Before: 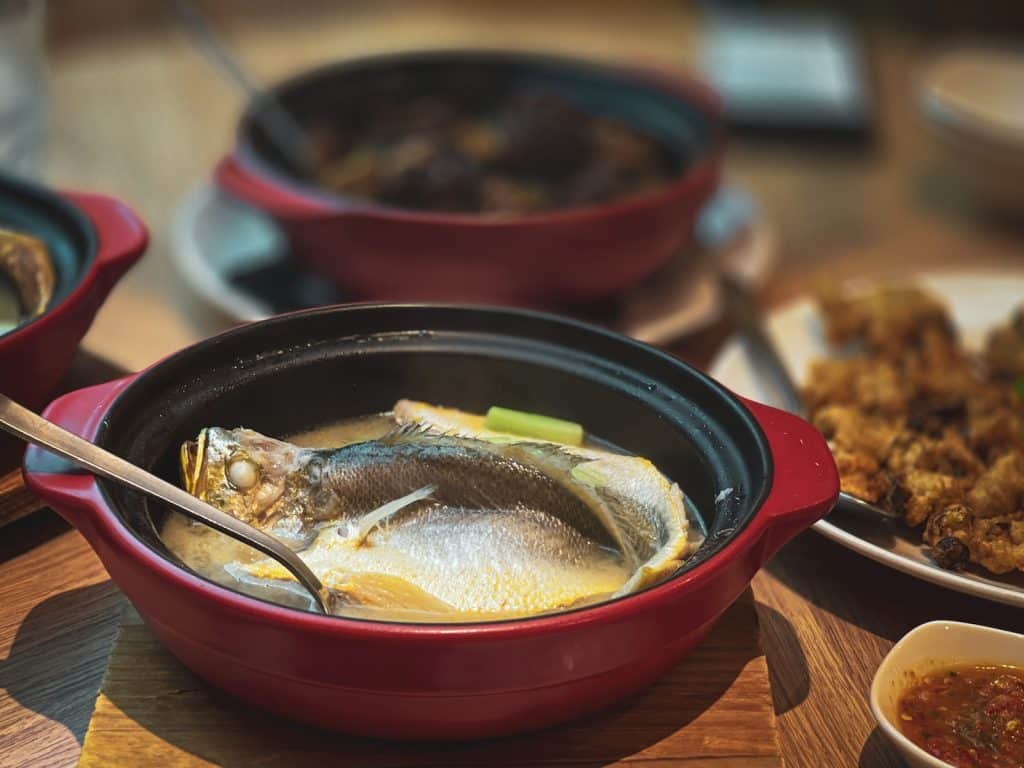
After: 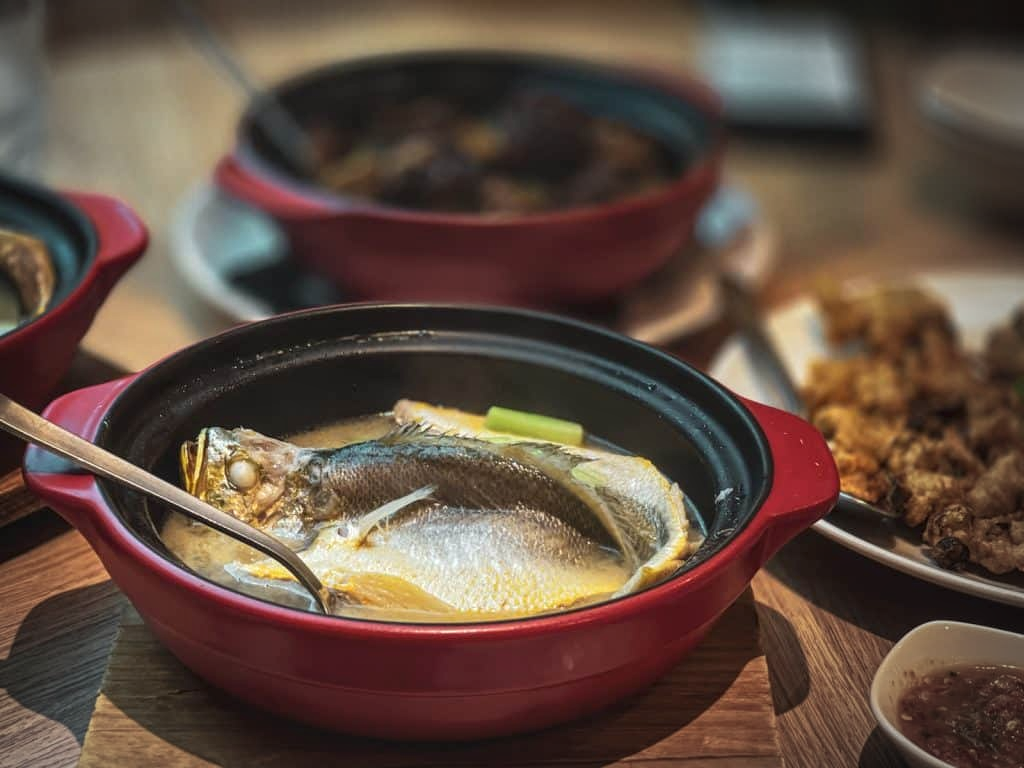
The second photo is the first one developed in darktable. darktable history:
vignetting: center (-0.122, -0.004), automatic ratio true
local contrast: on, module defaults
